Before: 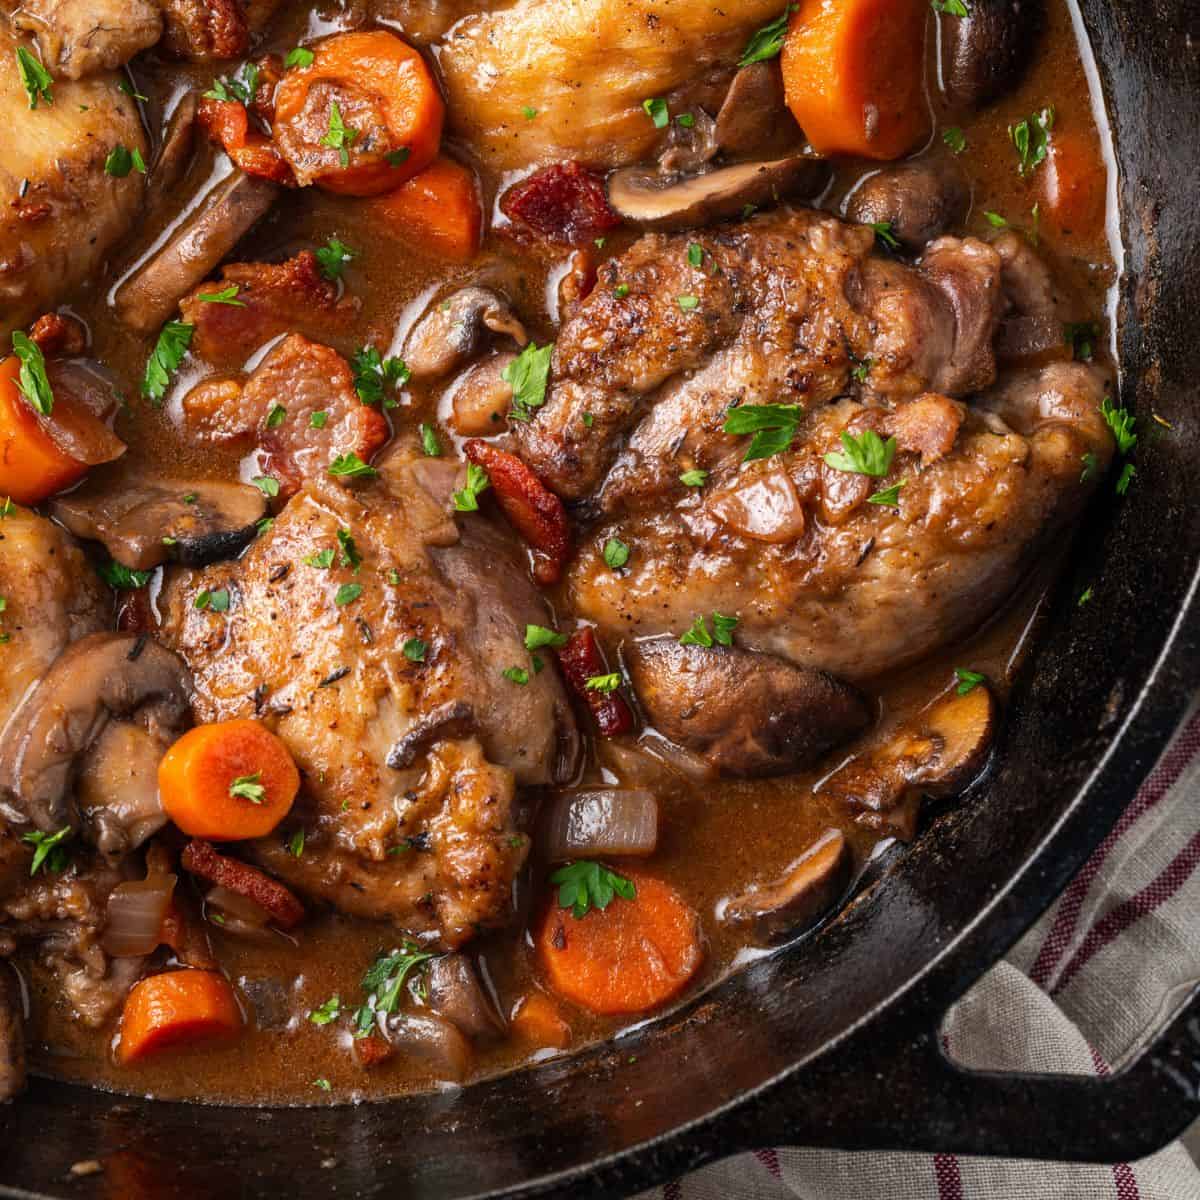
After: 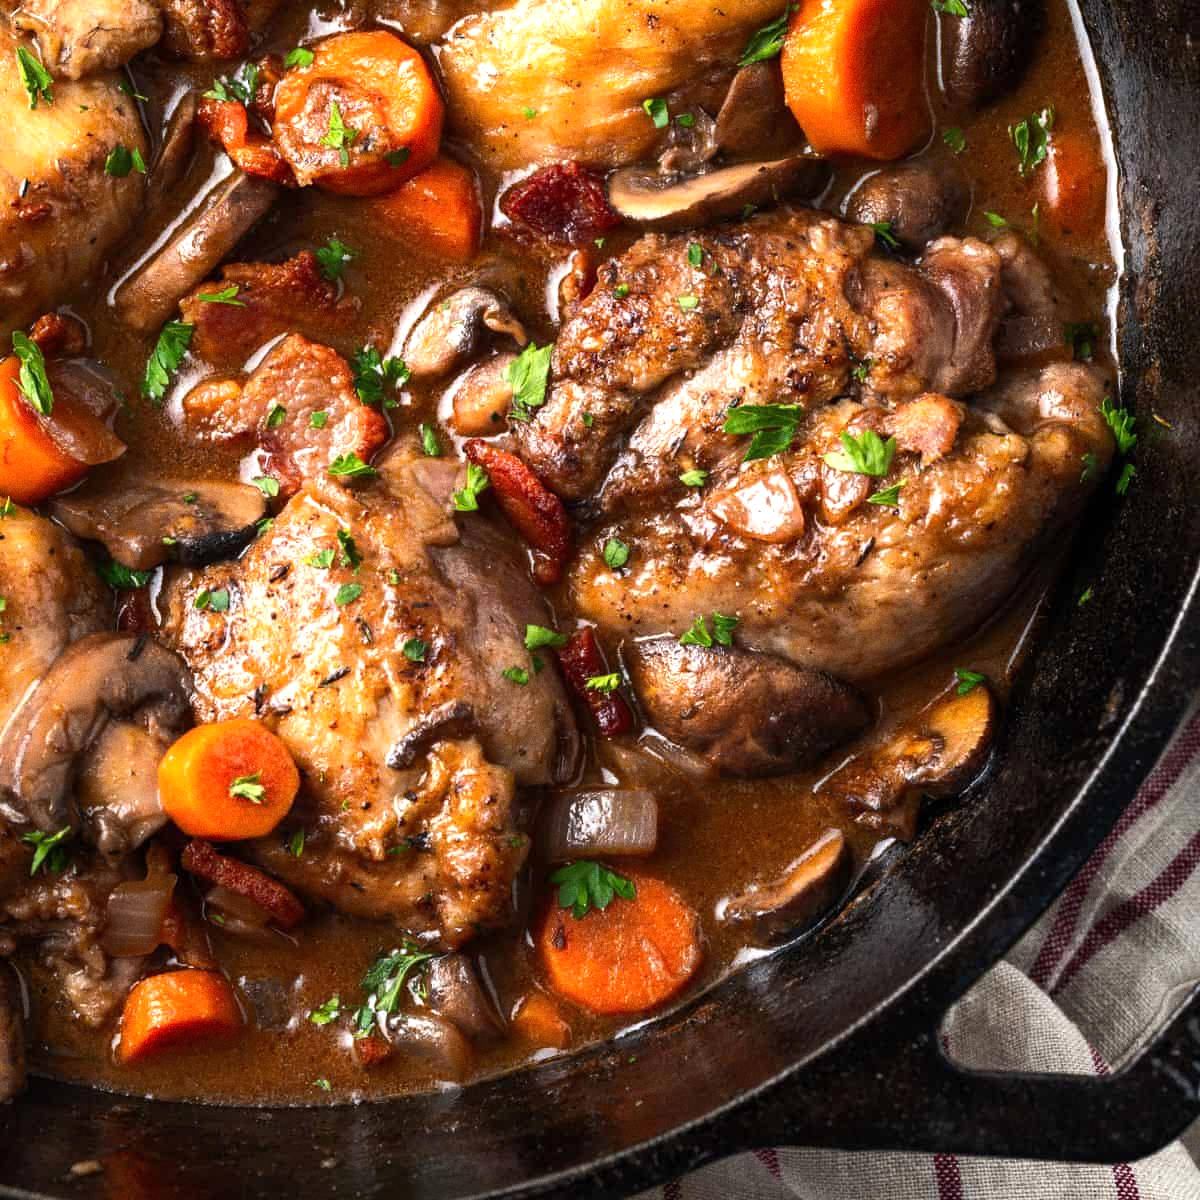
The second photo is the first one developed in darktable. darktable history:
tone equalizer: -8 EV 0.001 EV, -7 EV -0.002 EV, -6 EV 0.002 EV, -5 EV -0.03 EV, -4 EV -0.116 EV, -3 EV -0.169 EV, -2 EV 0.24 EV, -1 EV 0.702 EV, +0 EV 0.493 EV
grain: coarseness 0.09 ISO
